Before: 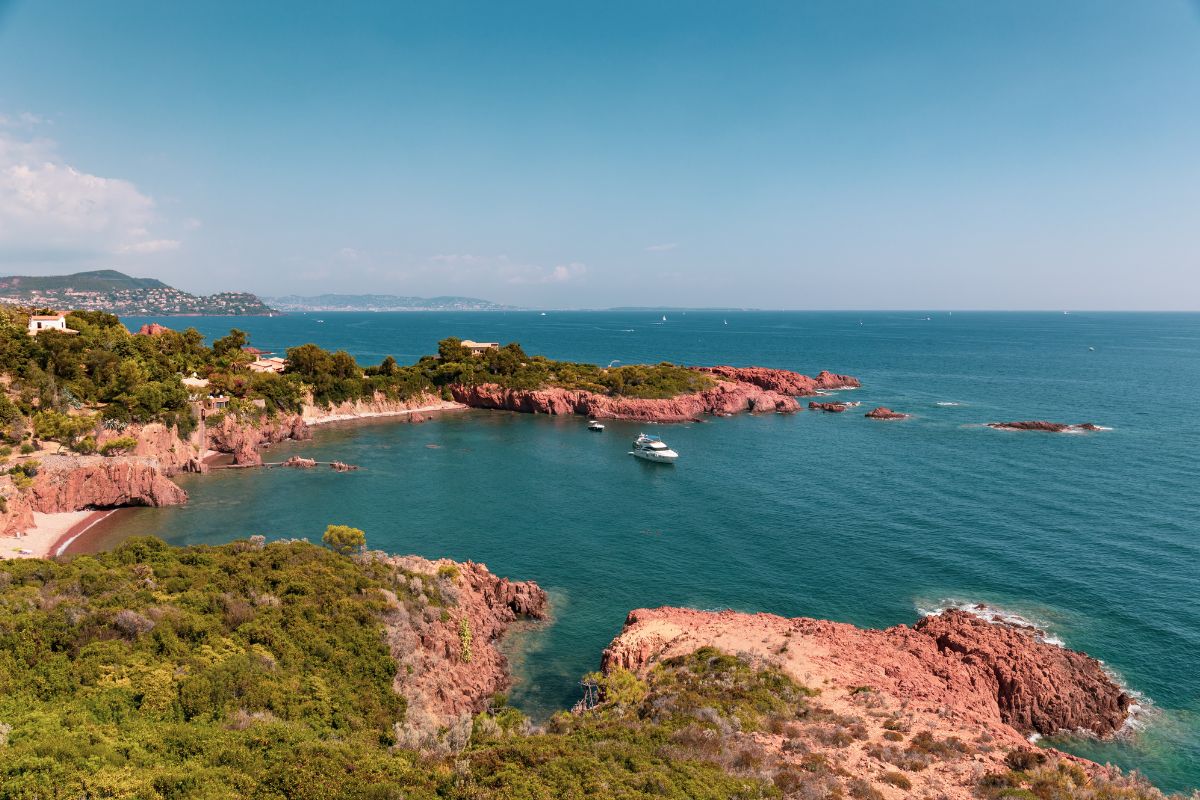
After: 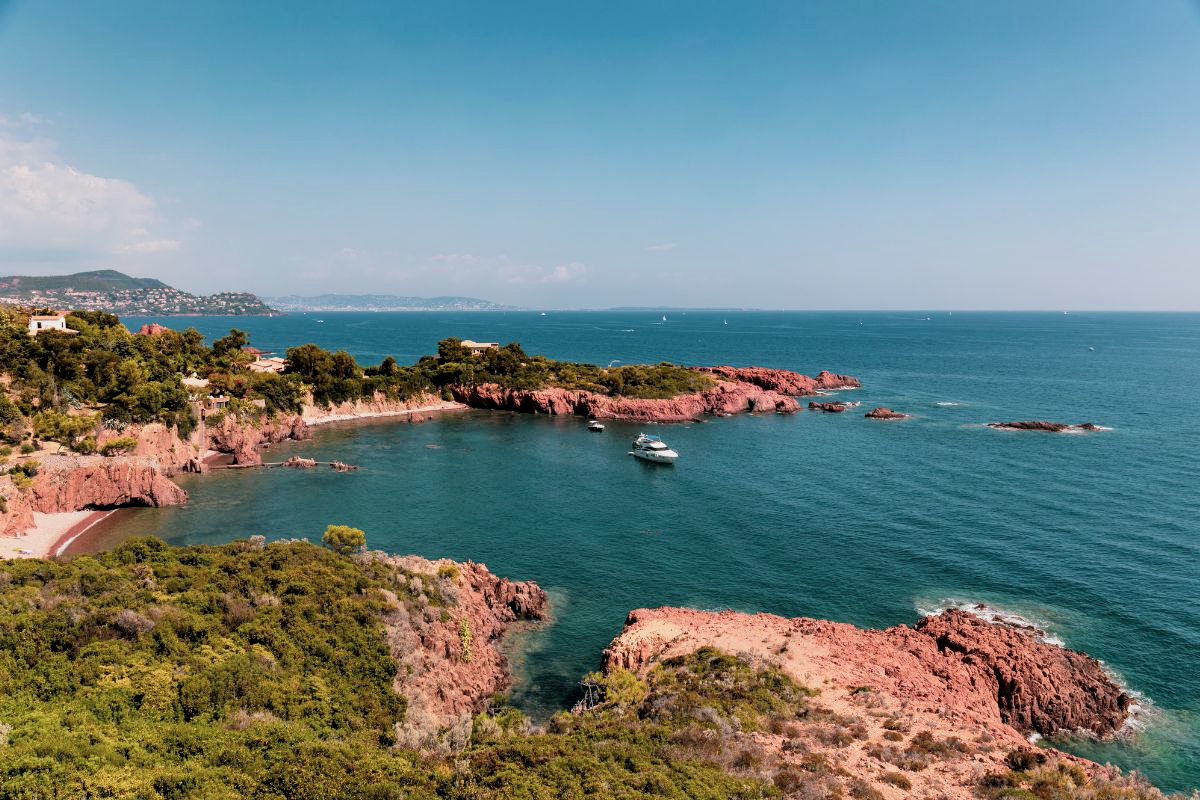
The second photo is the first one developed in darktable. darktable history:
filmic rgb: black relative exposure -5.05 EV, white relative exposure 3.21 EV, hardness 3.45, contrast 1.192, highlights saturation mix -31.34%
